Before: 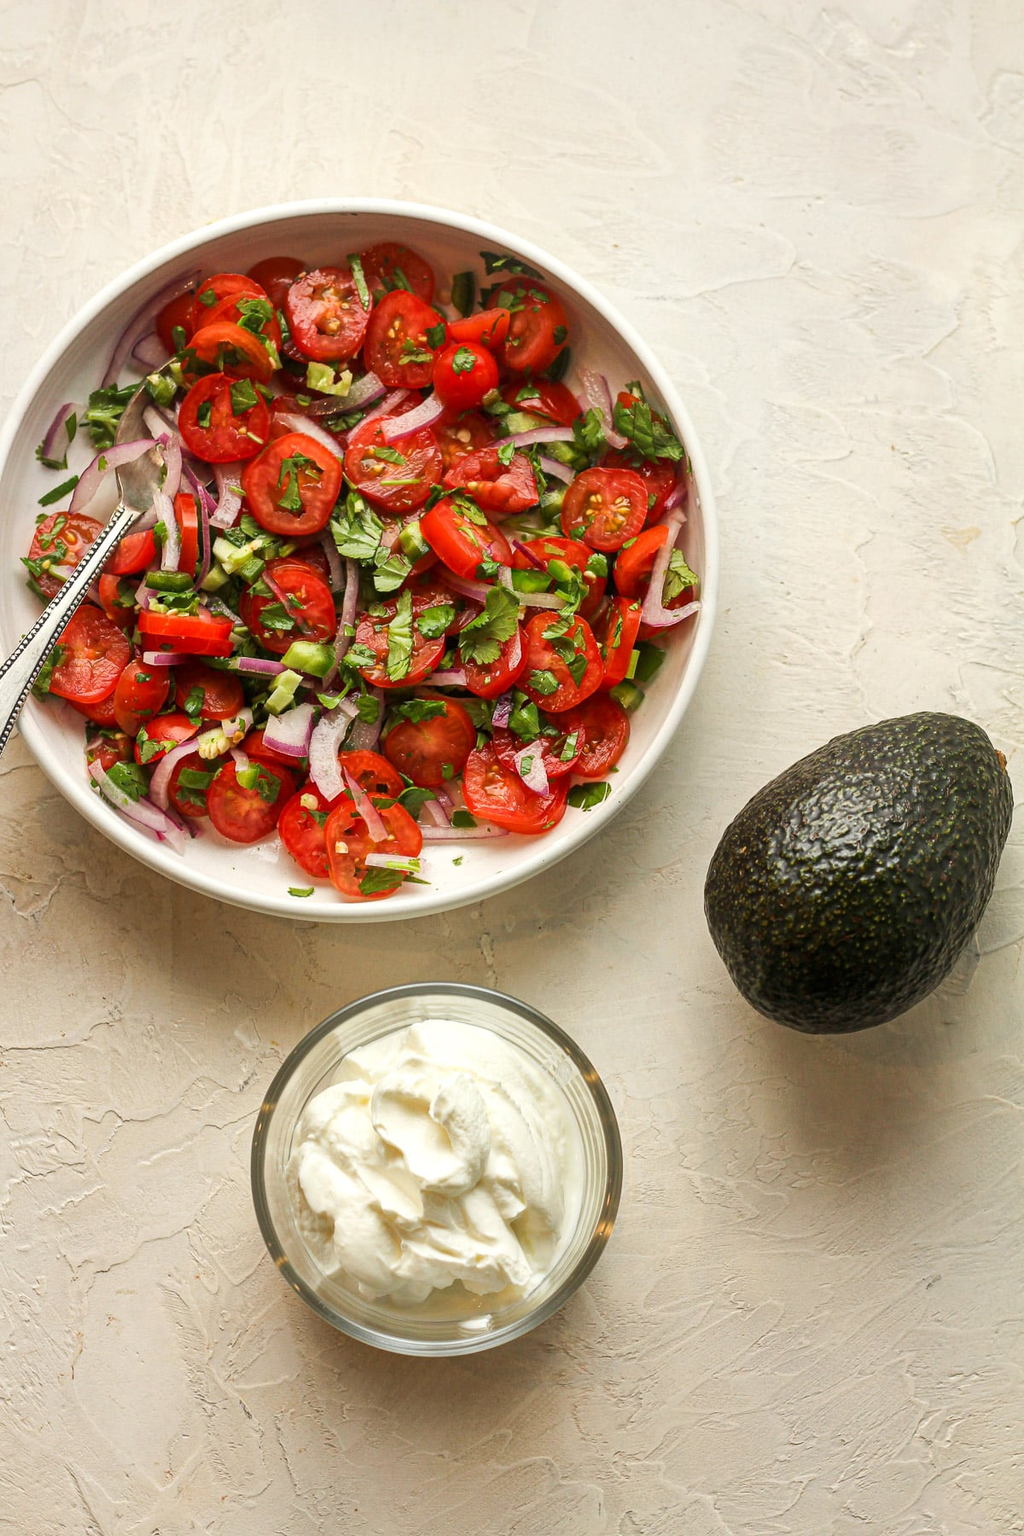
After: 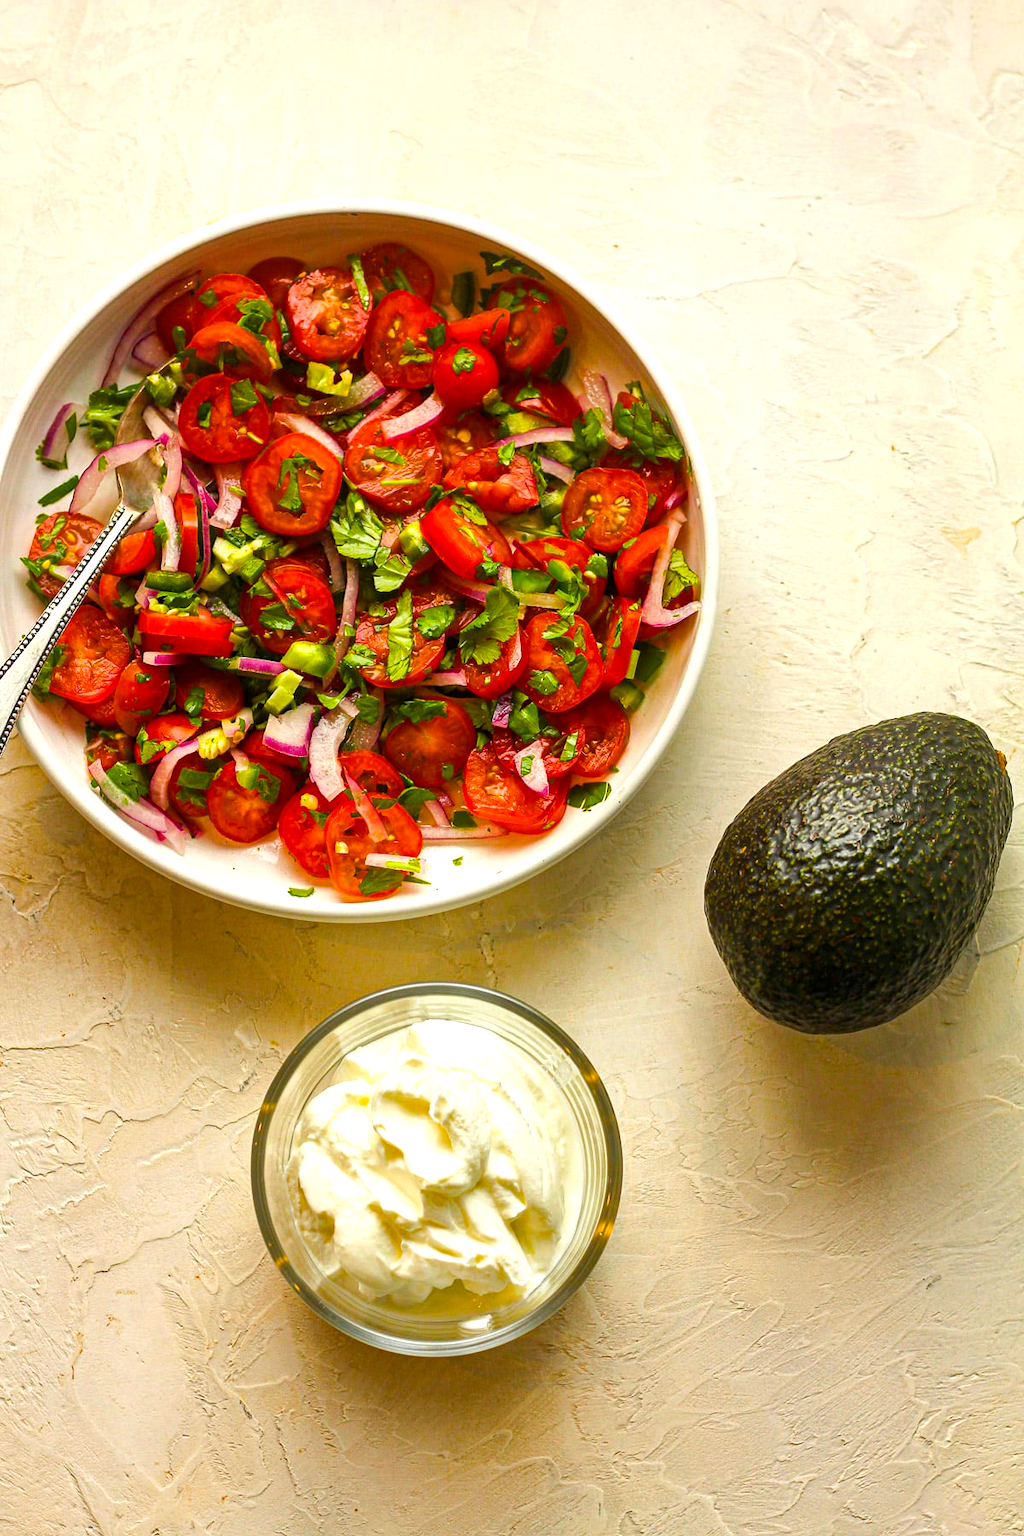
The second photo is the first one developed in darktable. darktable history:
exposure: exposure 0.227 EV, compensate exposure bias true, compensate highlight preservation false
haze removal: compatibility mode true, adaptive false
color balance rgb: power › hue 211.2°, highlights gain › luminance 18.123%, shadows fall-off 299.755%, white fulcrum 2 EV, highlights fall-off 299.479%, linear chroma grading › global chroma 23.258%, perceptual saturation grading › global saturation 31.025%, mask middle-gray fulcrum 99.372%, contrast gray fulcrum 38.362%
